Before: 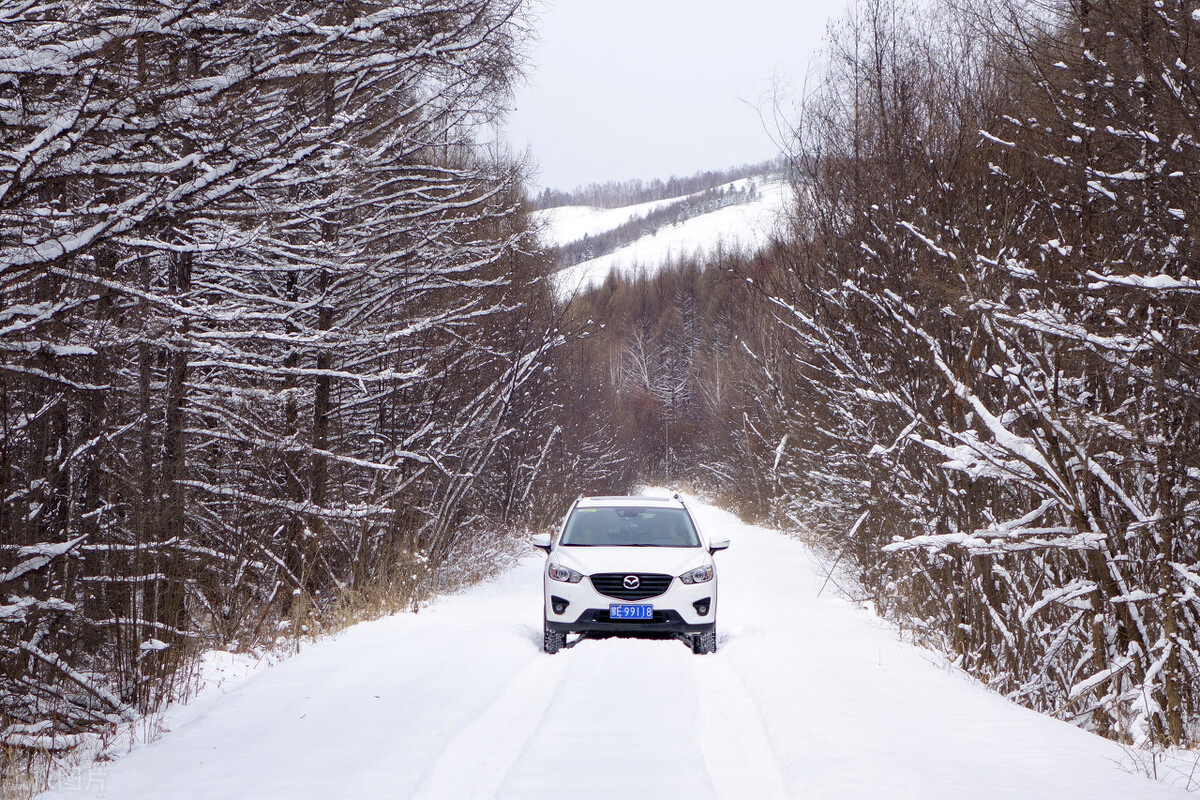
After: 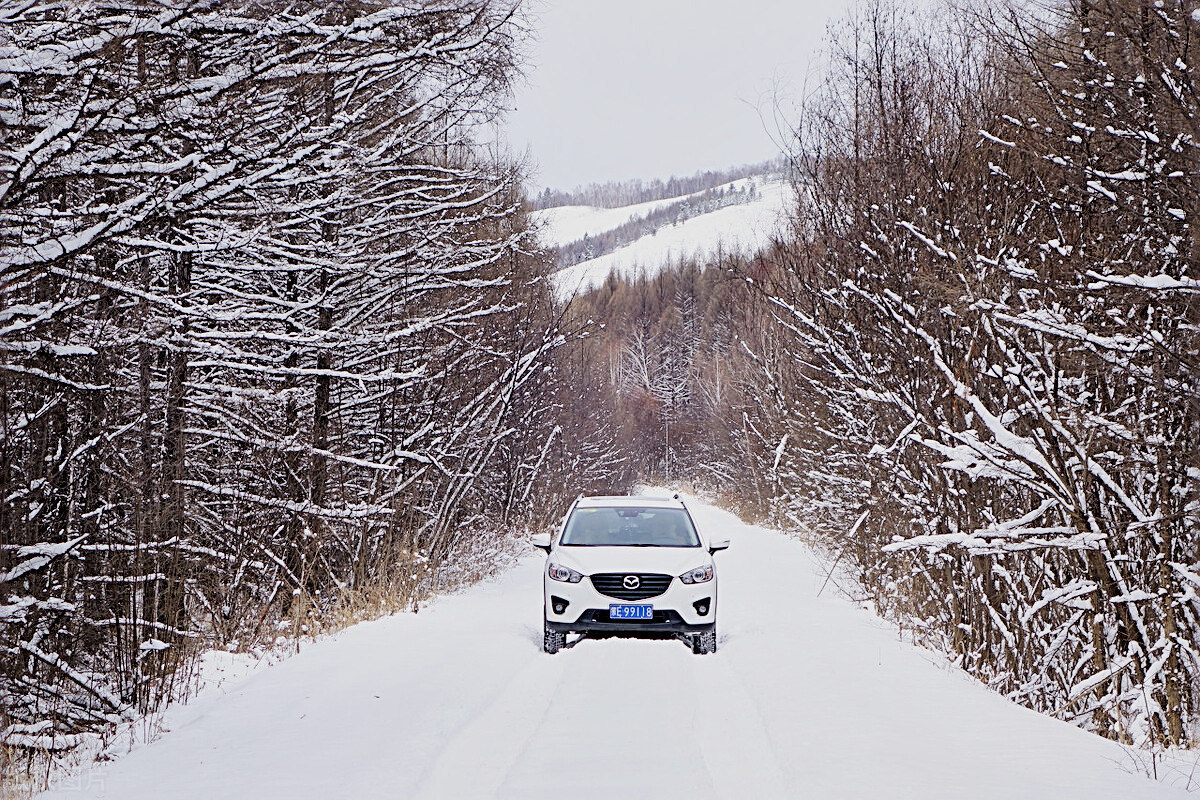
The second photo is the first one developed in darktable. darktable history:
exposure: exposure 0.6 EV, compensate highlight preservation false
local contrast: mode bilateral grid, contrast 20, coarseness 49, detail 132%, midtone range 0.2
sharpen: radius 3.022, amount 0.773
filmic rgb: black relative exposure -7.09 EV, white relative exposure 5.34 EV, hardness 3.02
